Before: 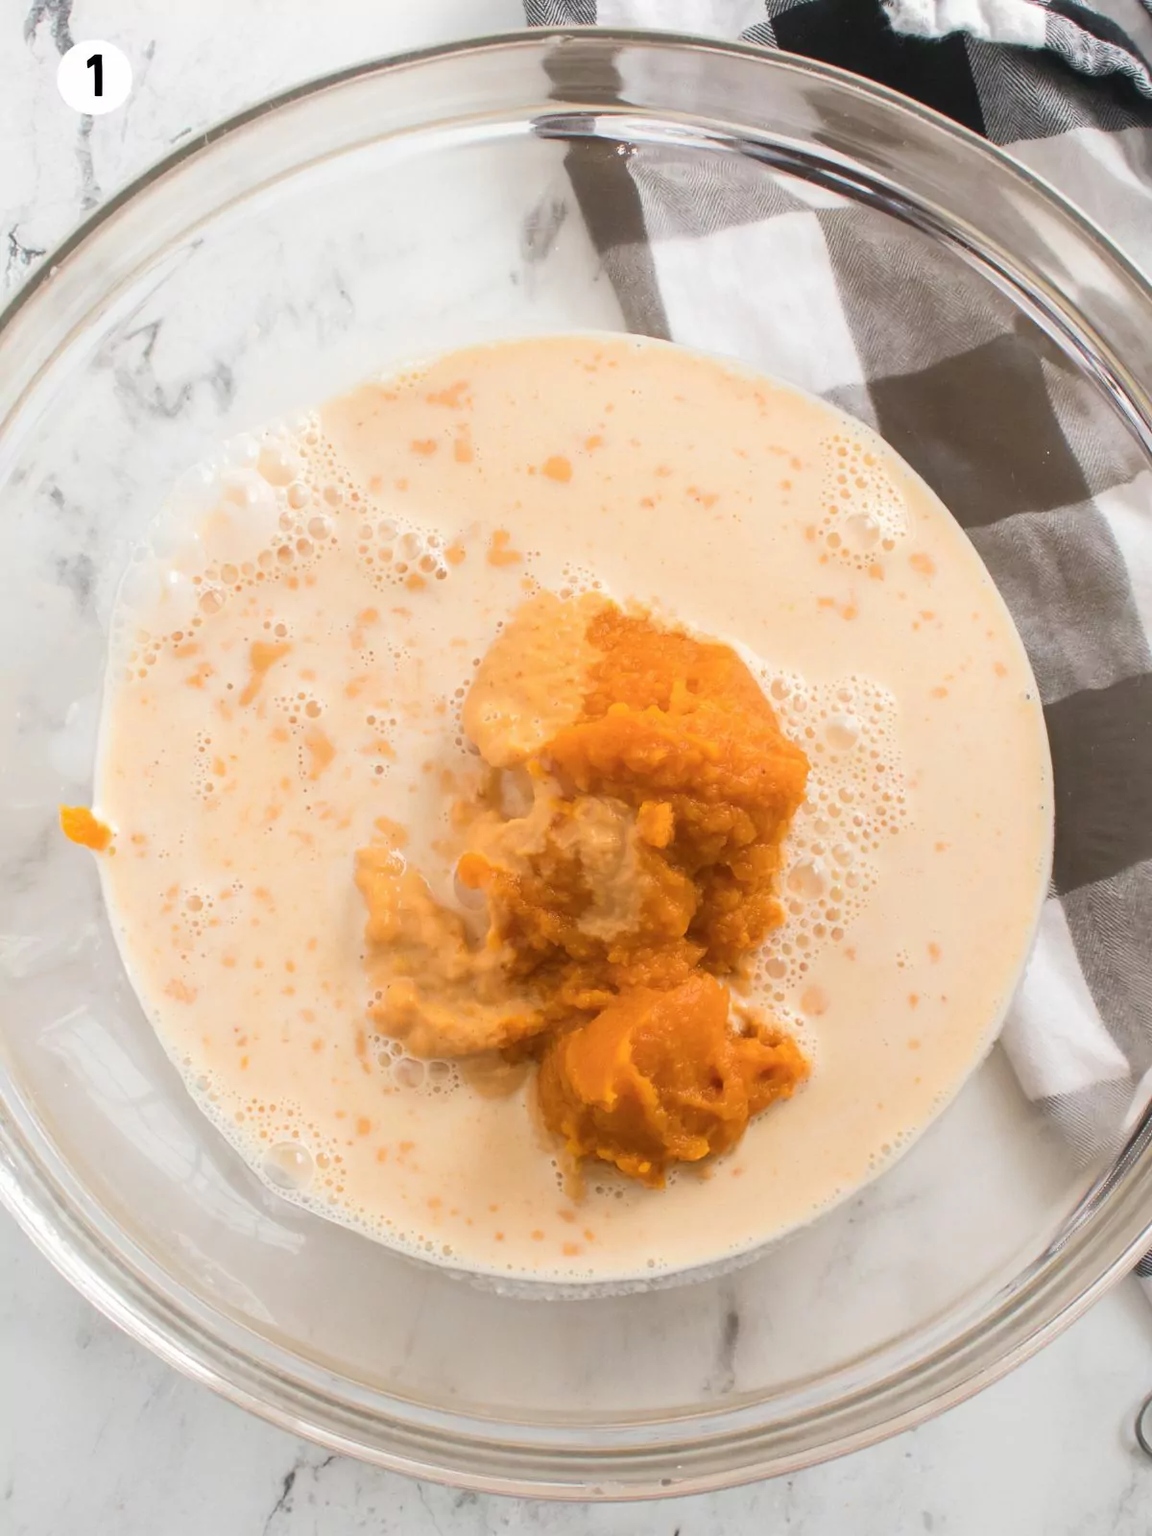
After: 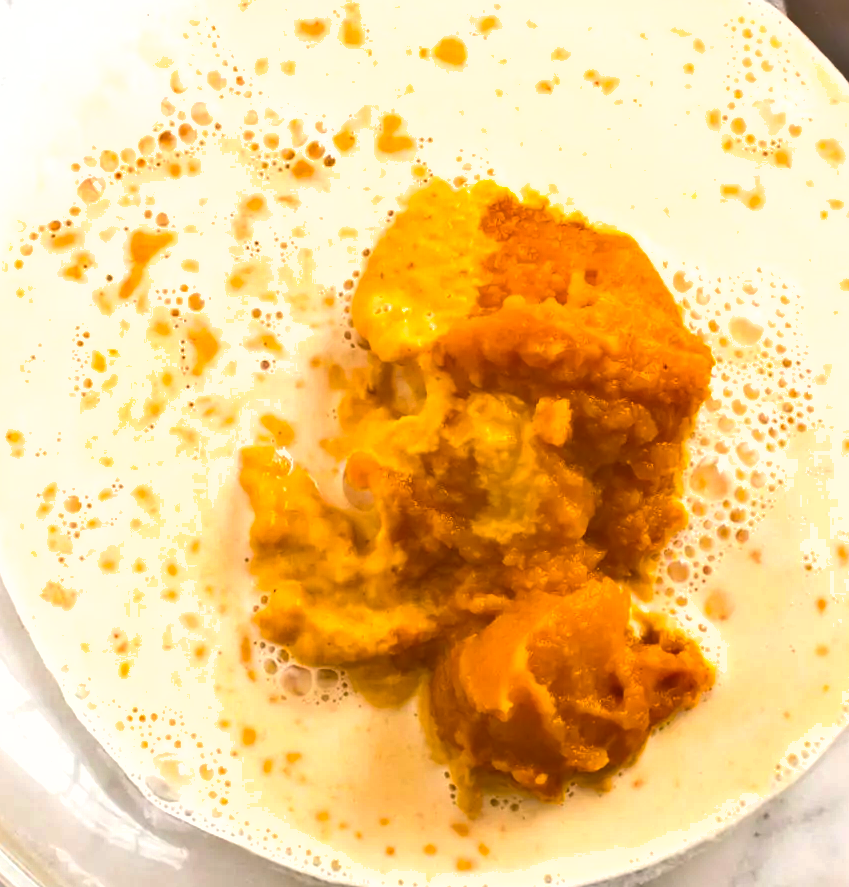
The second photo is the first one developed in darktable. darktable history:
crop: left 10.915%, top 27.335%, right 18.264%, bottom 17.167%
shadows and highlights: shadows 24.99, highlights -48.32, soften with gaussian
tone equalizer: -7 EV 0.142 EV, -6 EV 0.564 EV, -5 EV 1.12 EV, -4 EV 1.33 EV, -3 EV 1.13 EV, -2 EV 0.6 EV, -1 EV 0.168 EV
exposure: black level correction -0.003, exposure 0.031 EV, compensate highlight preservation false
contrast brightness saturation: saturation -0.07
color balance rgb: linear chroma grading › global chroma 15.595%, perceptual saturation grading › global saturation 19.909%, perceptual brilliance grading › global brilliance 15.489%, perceptual brilliance grading › shadows -34.249%, global vibrance 20%
